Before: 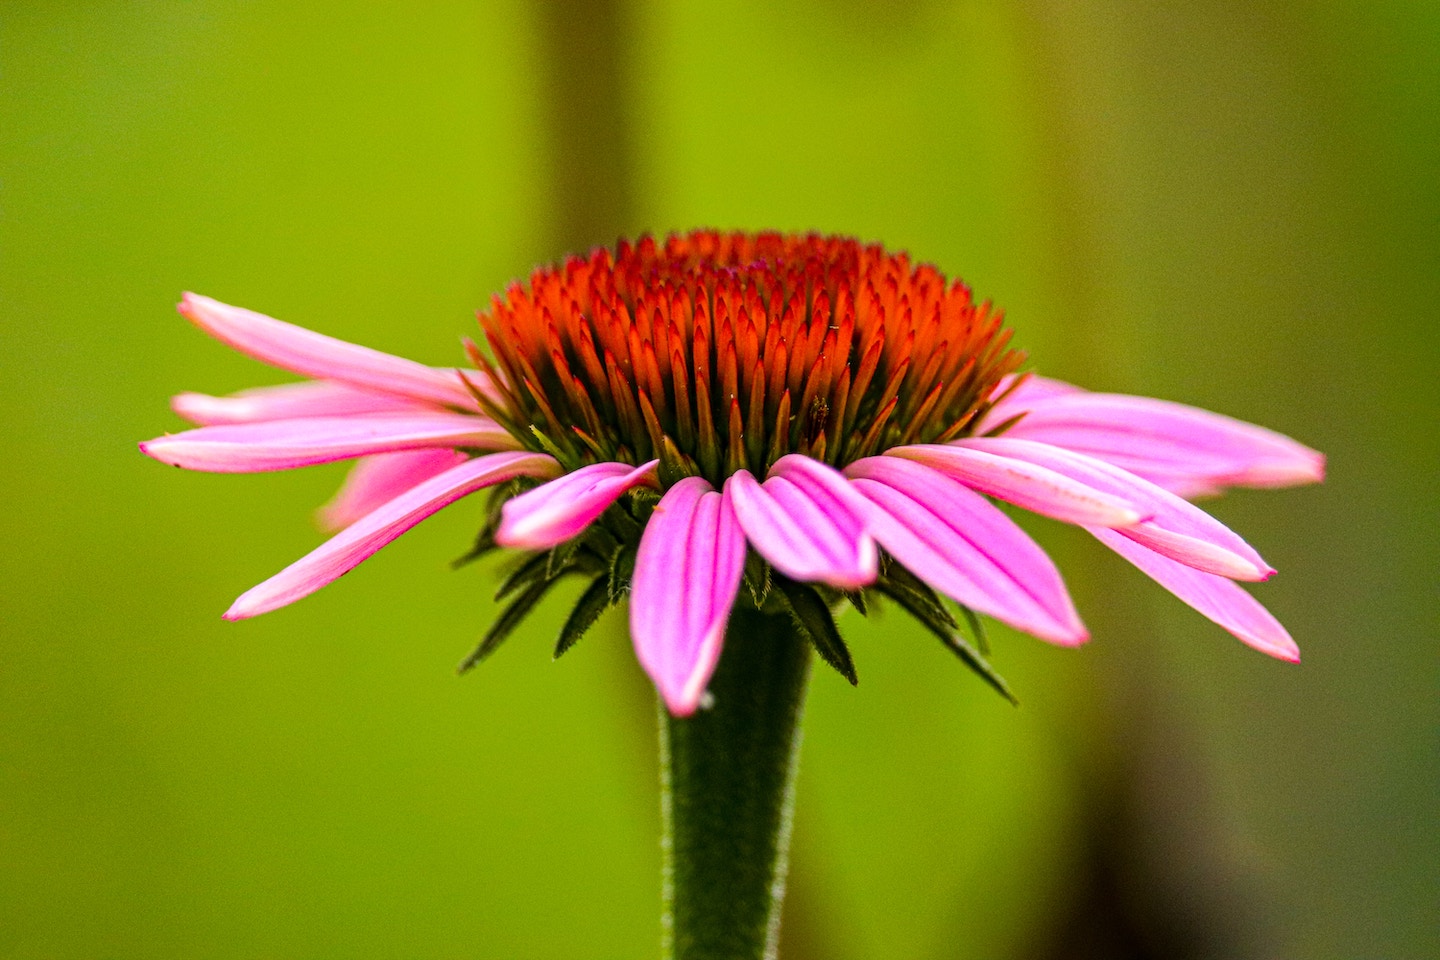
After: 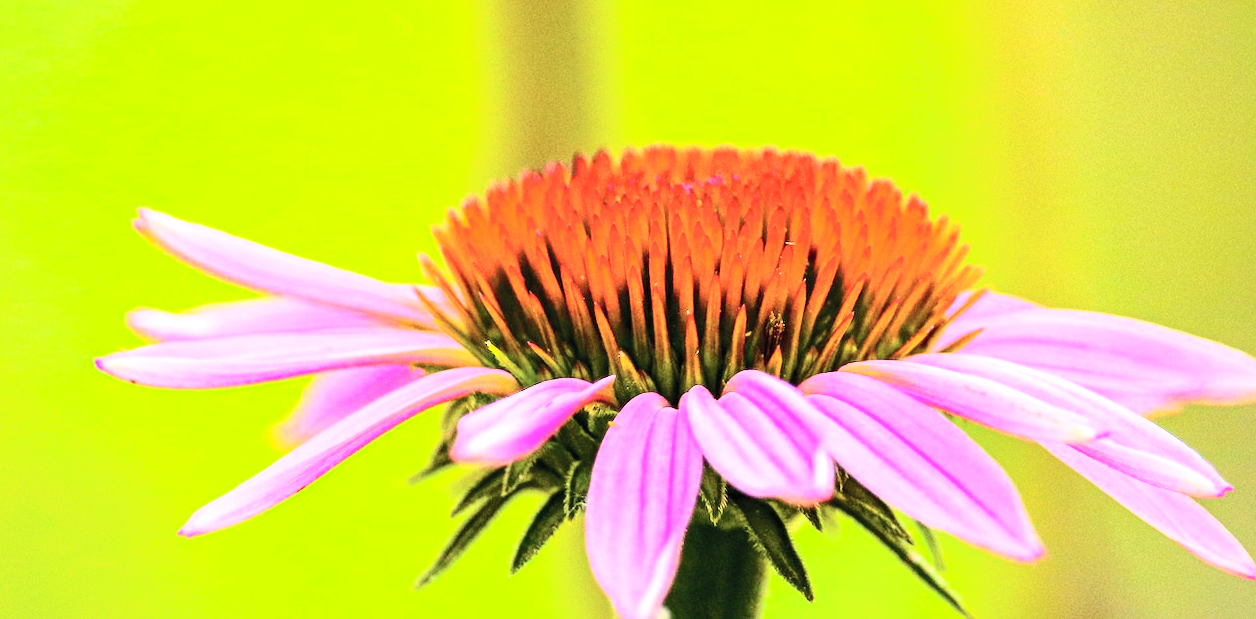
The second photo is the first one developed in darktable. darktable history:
exposure: black level correction 0, exposure 0.699 EV, compensate exposure bias true, compensate highlight preservation false
crop: left 3.068%, top 8.834%, right 9.651%, bottom 26.653%
shadows and highlights: shadows 20.62, highlights -19.72, soften with gaussian
contrast brightness saturation: brightness 0.086, saturation 0.194
tone curve: curves: ch0 [(0, 0) (0.003, 0.003) (0.011, 0.013) (0.025, 0.029) (0.044, 0.052) (0.069, 0.082) (0.1, 0.118) (0.136, 0.161) (0.177, 0.21) (0.224, 0.27) (0.277, 0.38) (0.335, 0.49) (0.399, 0.594) (0.468, 0.692) (0.543, 0.794) (0.623, 0.857) (0.709, 0.919) (0.801, 0.955) (0.898, 0.978) (1, 1)], color space Lab, independent channels, preserve colors none
